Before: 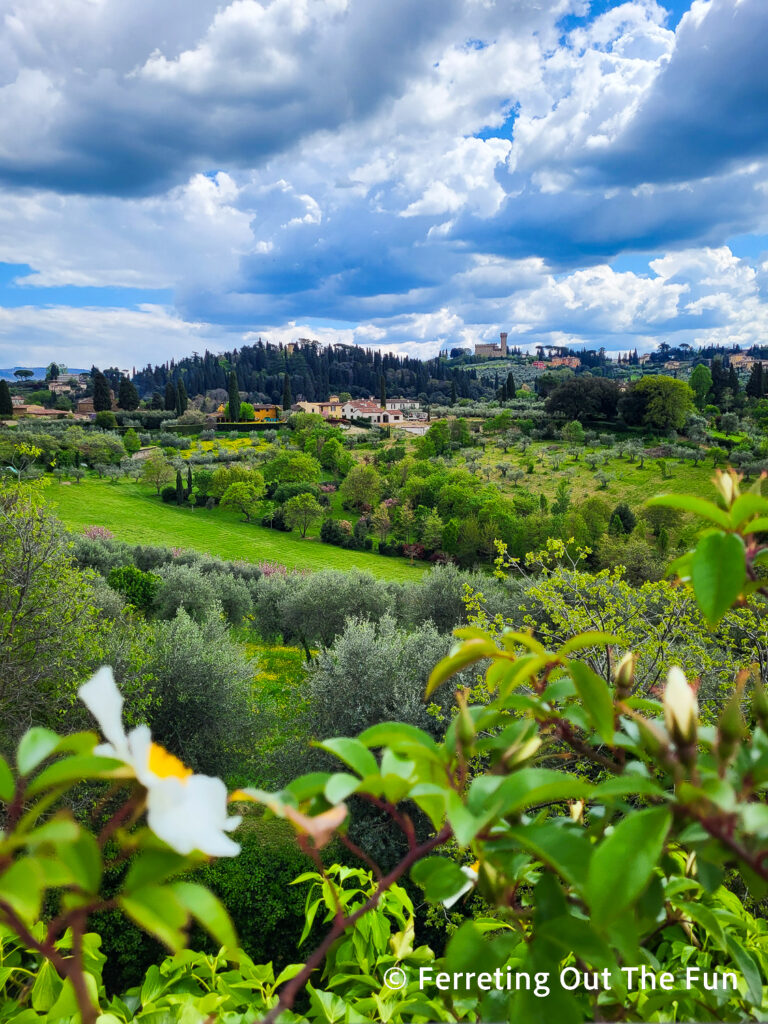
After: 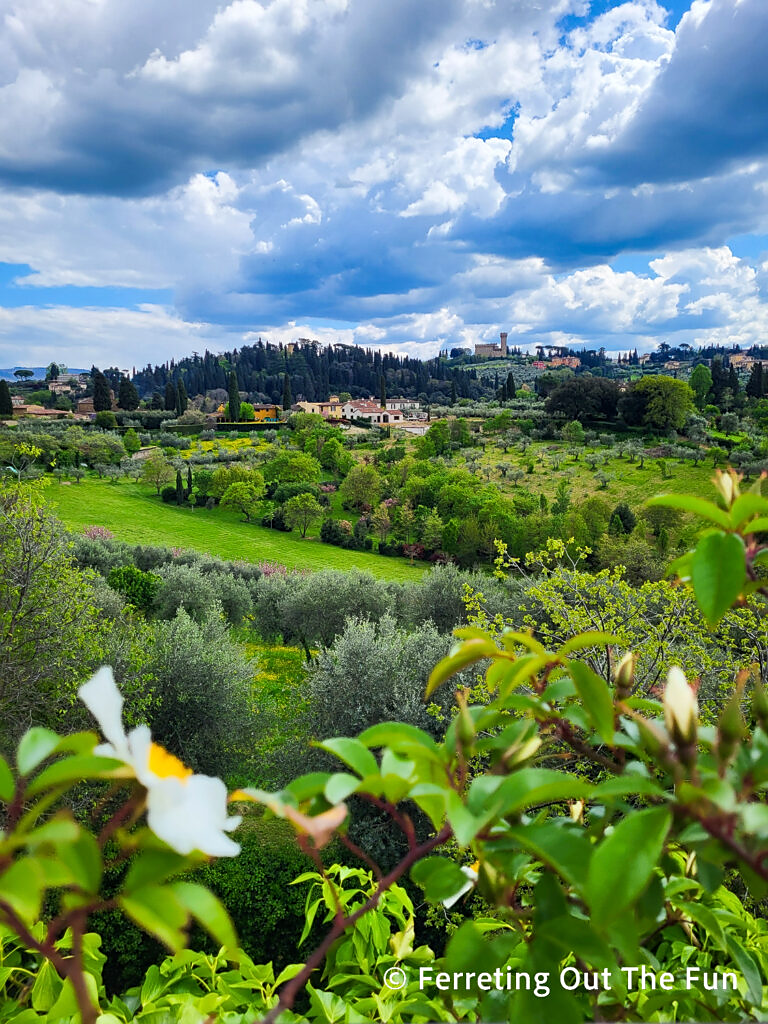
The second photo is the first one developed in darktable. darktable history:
rotate and perspective: crop left 0, crop top 0
sharpen: radius 1.458, amount 0.398, threshold 1.271
